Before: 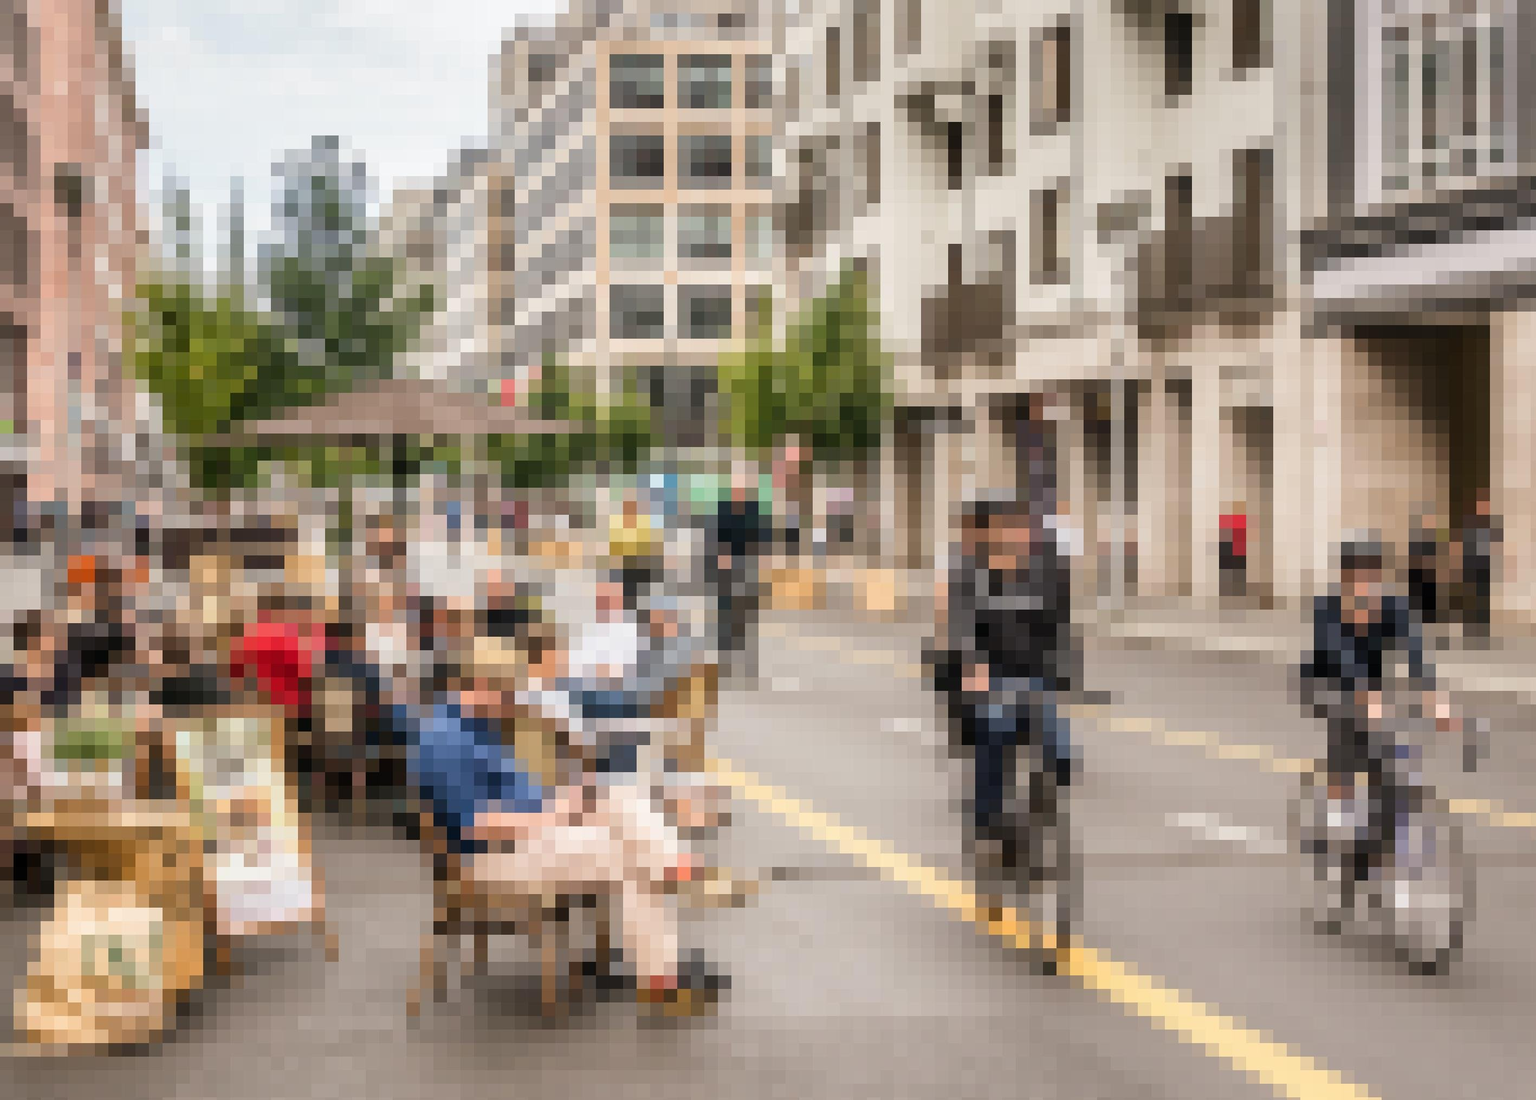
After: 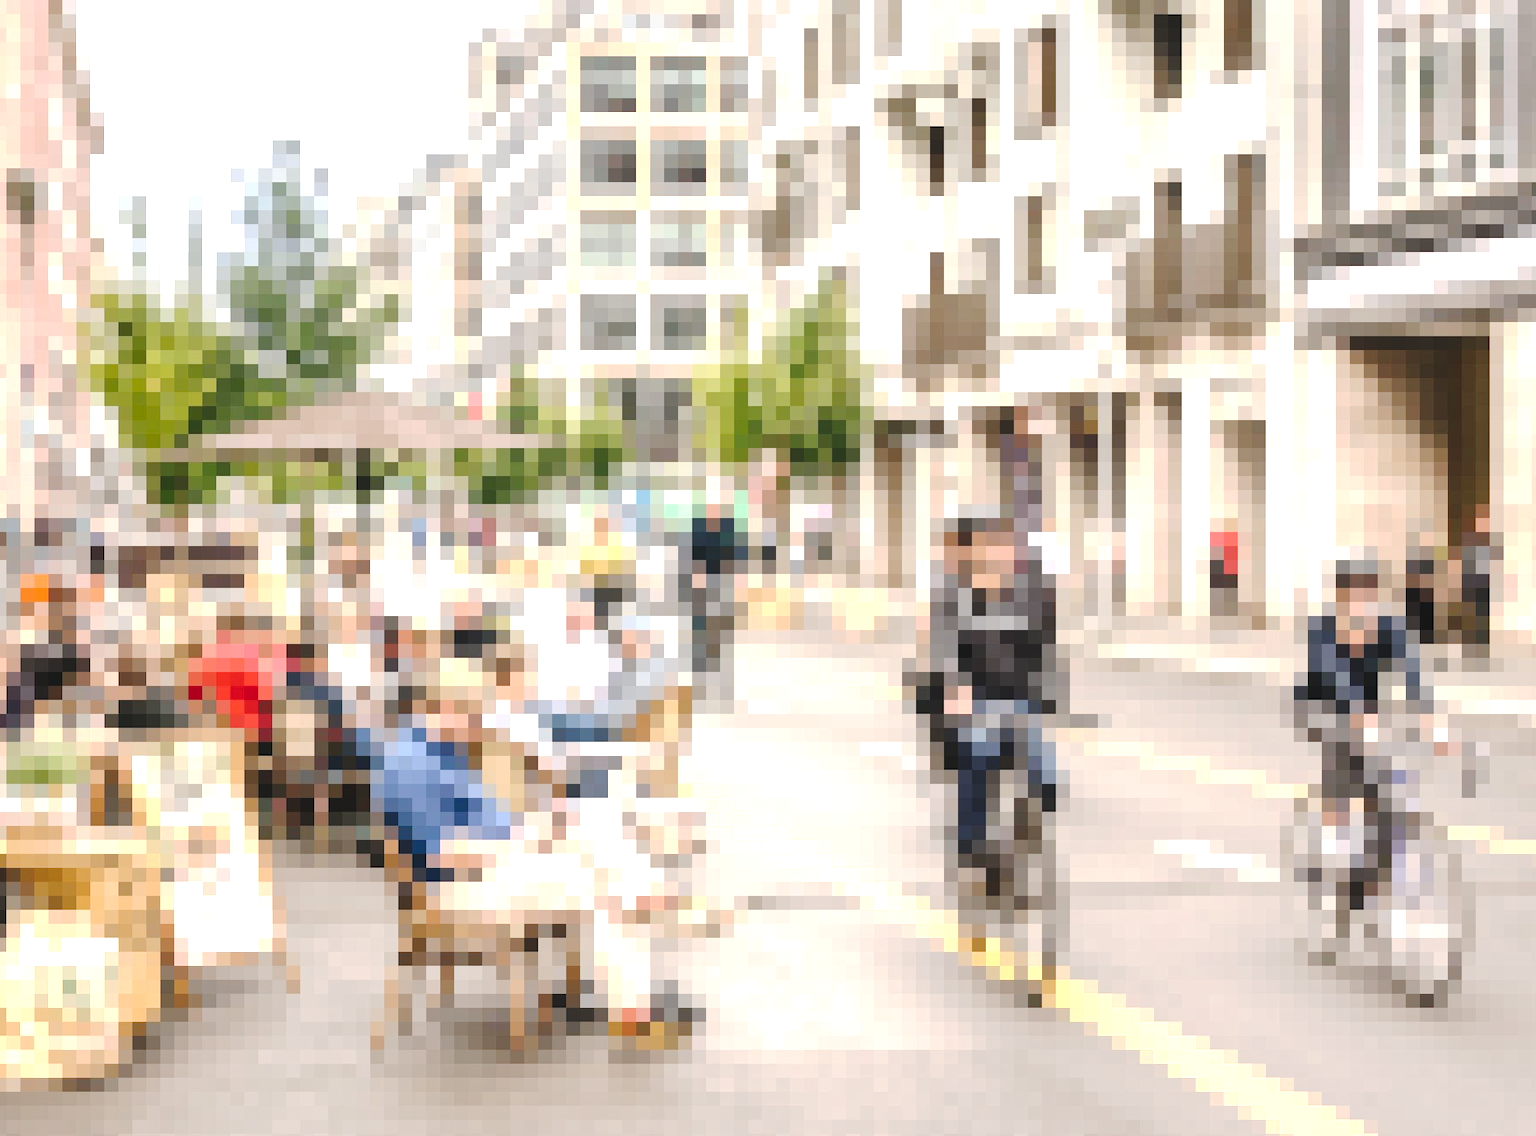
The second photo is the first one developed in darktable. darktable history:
crop and rotate: left 3.177%
exposure: black level correction -0.005, exposure 1.004 EV, compensate exposure bias true, compensate highlight preservation false
local contrast: mode bilateral grid, contrast 10, coarseness 25, detail 115%, midtone range 0.2
tone curve: curves: ch0 [(0, 0) (0.003, 0.026) (0.011, 0.03) (0.025, 0.038) (0.044, 0.046) (0.069, 0.055) (0.1, 0.075) (0.136, 0.114) (0.177, 0.158) (0.224, 0.215) (0.277, 0.296) (0.335, 0.386) (0.399, 0.479) (0.468, 0.568) (0.543, 0.637) (0.623, 0.707) (0.709, 0.773) (0.801, 0.834) (0.898, 0.896) (1, 1)], preserve colors none
